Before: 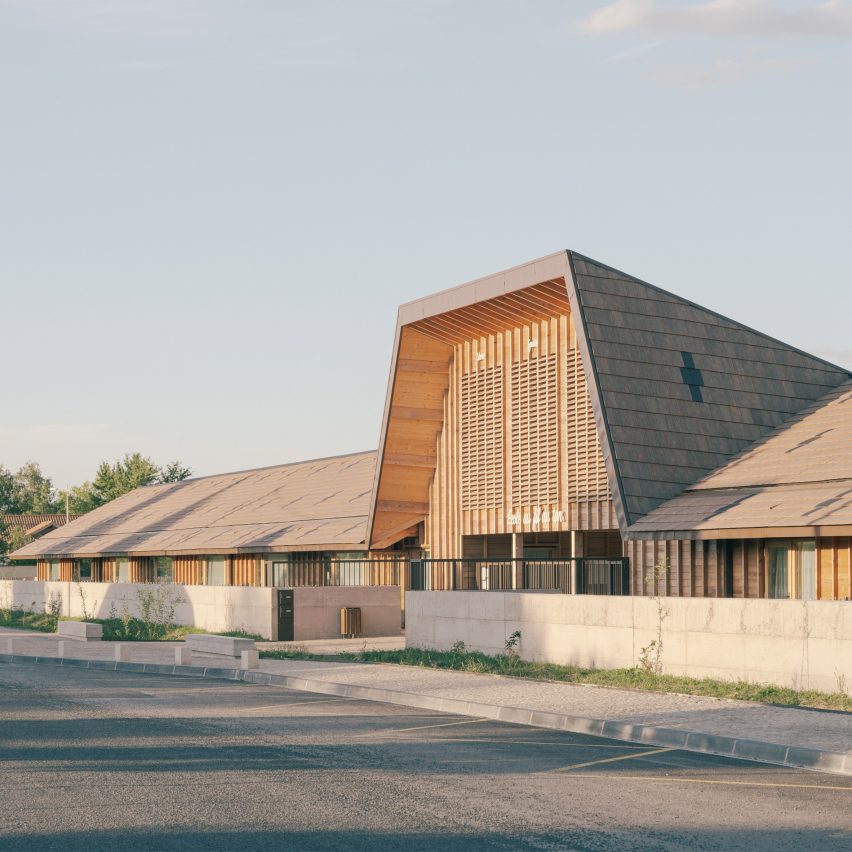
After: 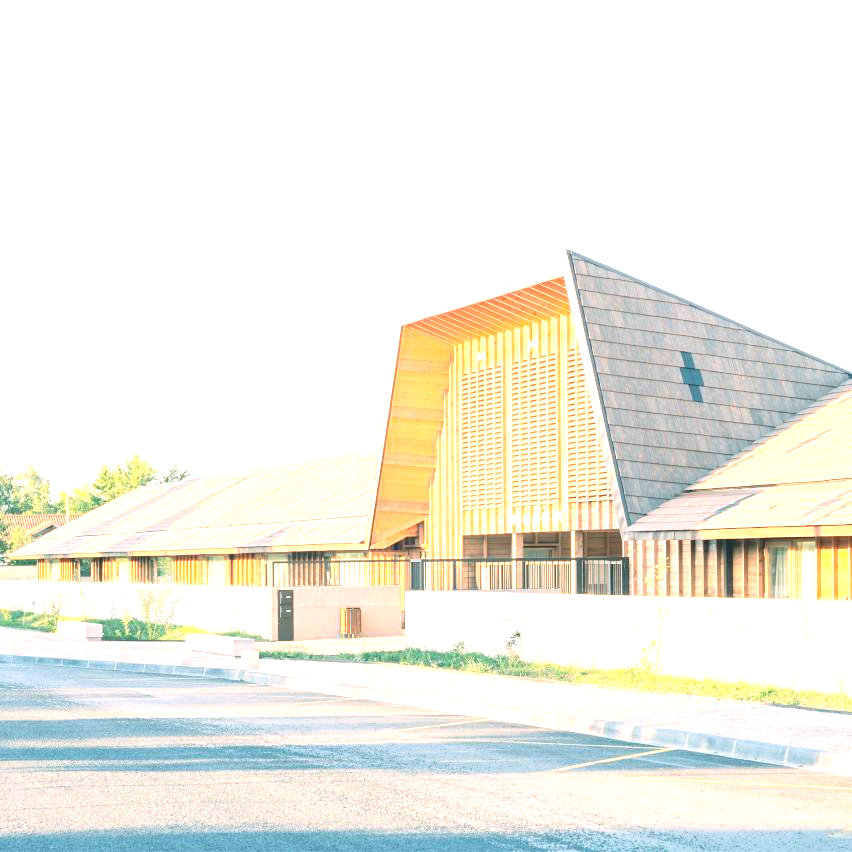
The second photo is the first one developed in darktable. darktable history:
contrast brightness saturation: contrast 0.2, brightness 0.16, saturation 0.22
shadows and highlights: shadows 30.86, highlights 0, soften with gaussian
white balance: red 1.004, blue 1.024
exposure: black level correction 0, exposure 1.975 EV, compensate exposure bias true, compensate highlight preservation false
